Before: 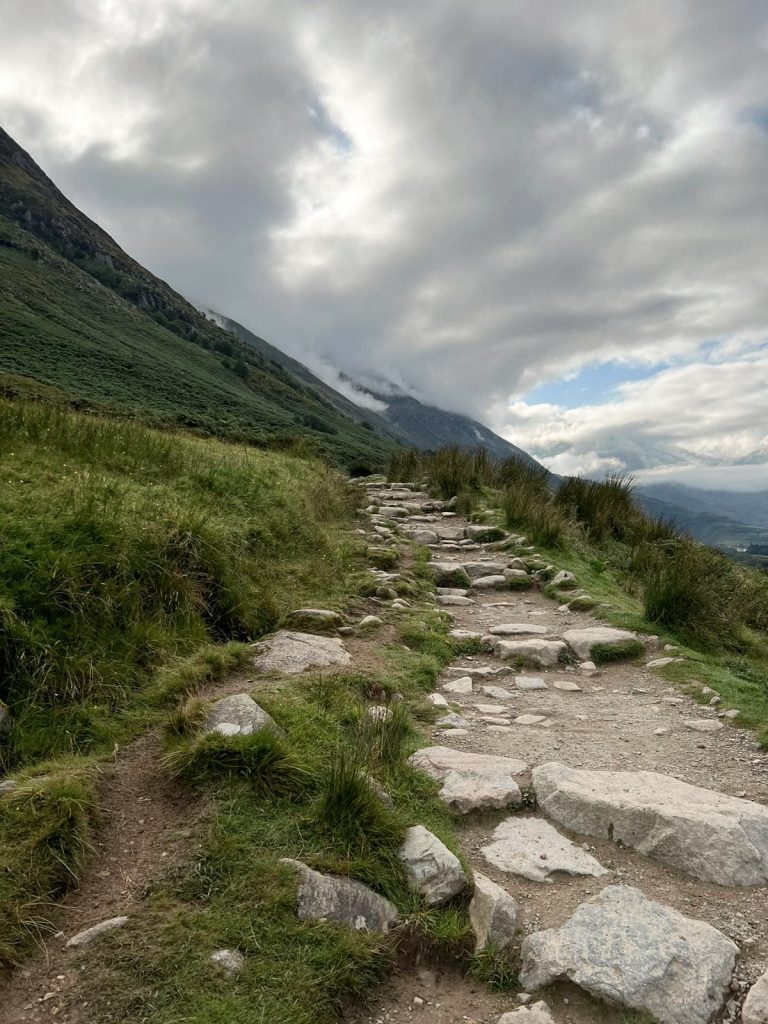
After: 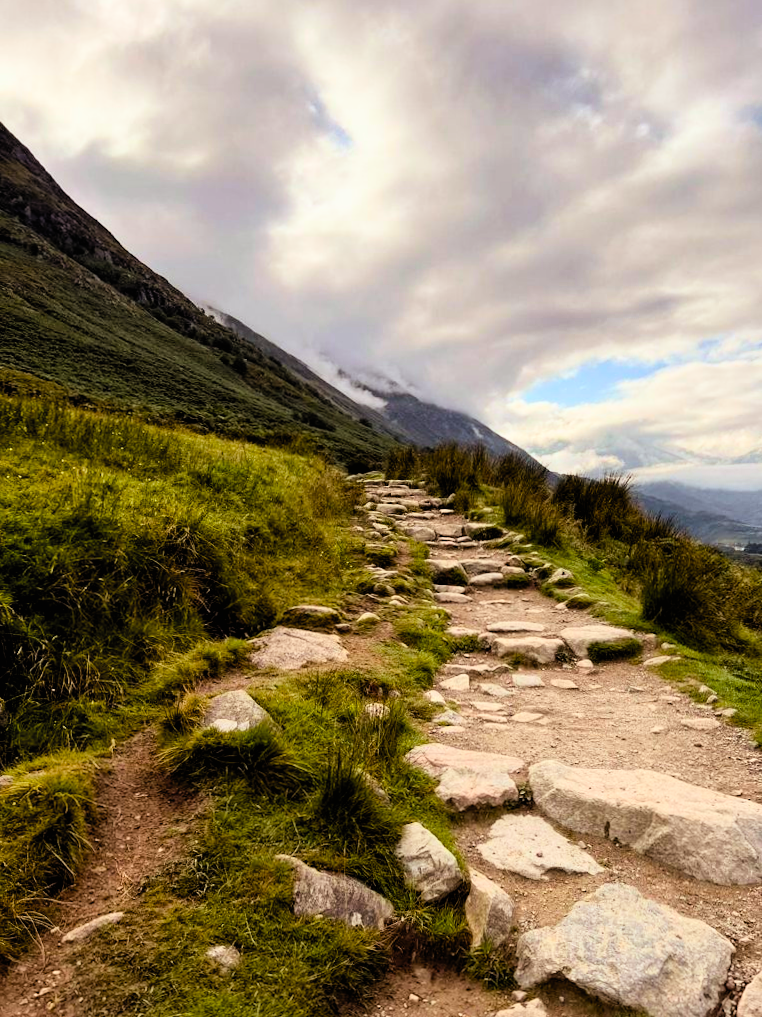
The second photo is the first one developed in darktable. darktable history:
filmic rgb: black relative exposure -4.96 EV, white relative exposure 2.84 EV, hardness 3.71
contrast brightness saturation: contrast 0.201, brightness 0.158, saturation 0.229
color balance rgb: power › chroma 1.564%, power › hue 25.73°, perceptual saturation grading › global saturation 30.04%, global vibrance 21.326%
crop and rotate: angle -0.293°
shadows and highlights: shadows 36.29, highlights -27.77, soften with gaussian
